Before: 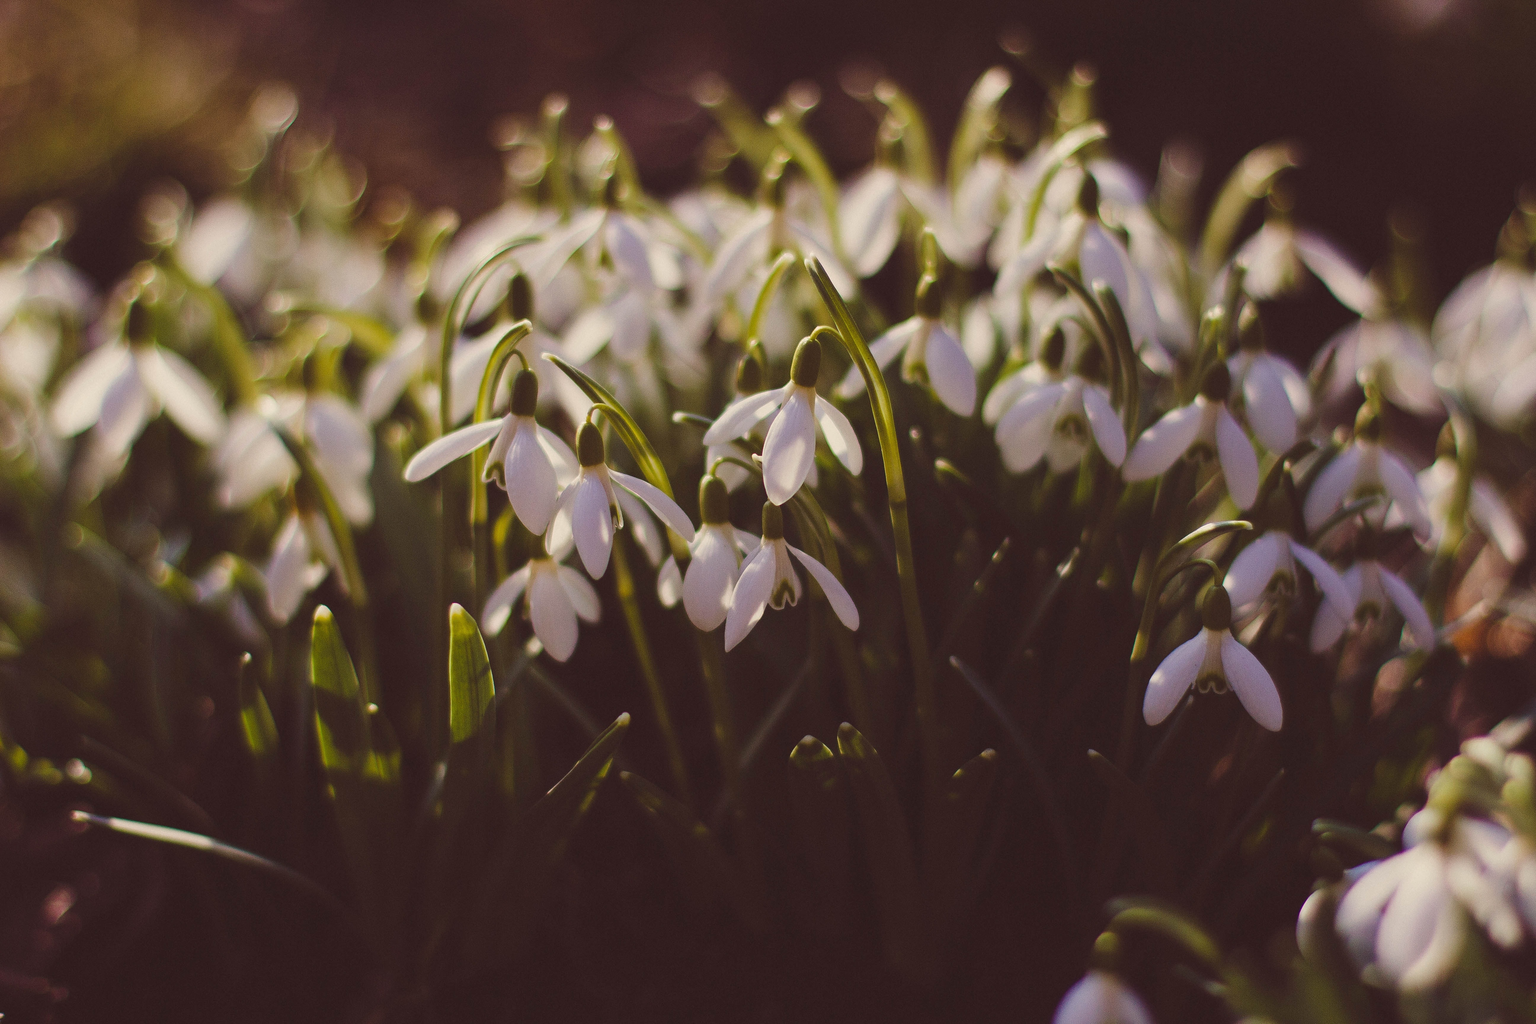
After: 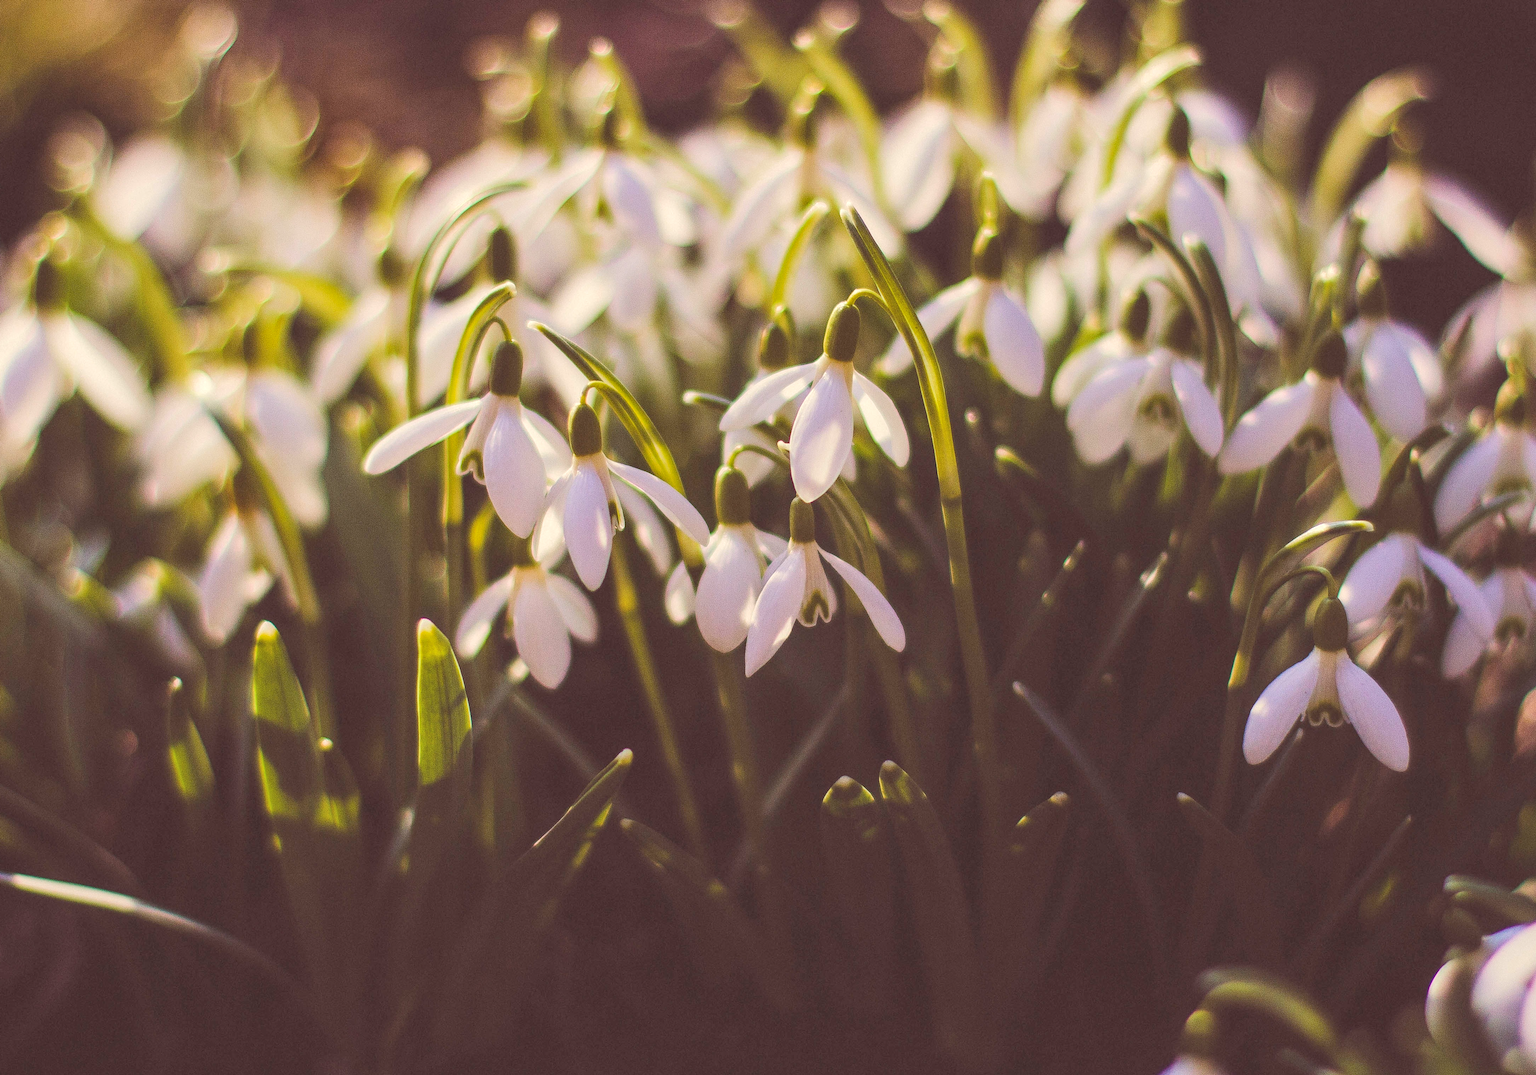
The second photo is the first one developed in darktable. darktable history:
color balance rgb: linear chroma grading › global chroma 3.45%, perceptual saturation grading › global saturation 11.24%, perceptual brilliance grading › global brilliance 3.04%, global vibrance 2.8%
crop: left 6.446%, top 8.188%, right 9.538%, bottom 3.548%
contrast brightness saturation: brightness 0.15
local contrast: detail 130%
base curve: curves: ch0 [(0, 0) (0.262, 0.32) (0.722, 0.705) (1, 1)]
